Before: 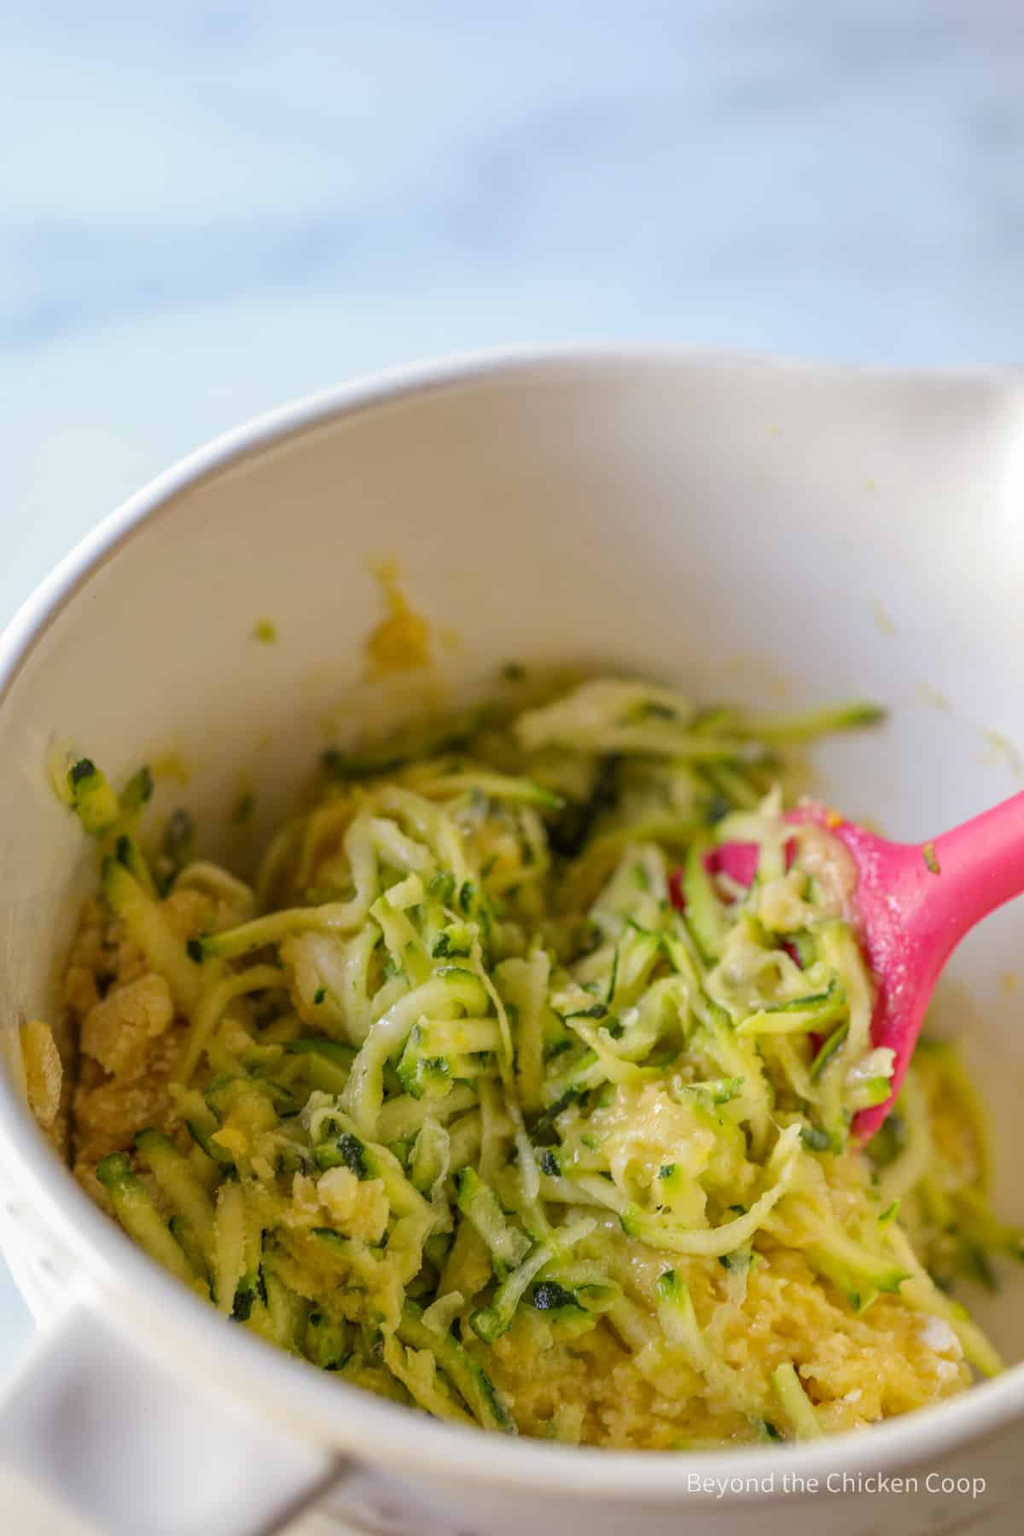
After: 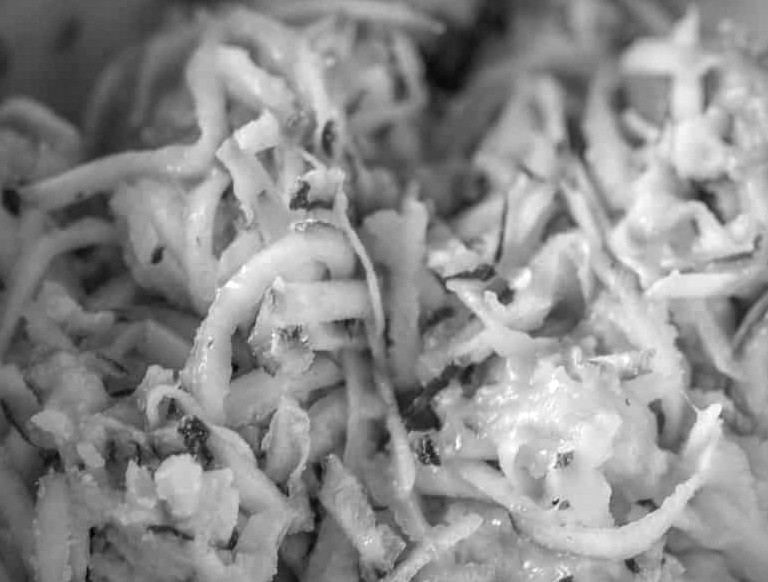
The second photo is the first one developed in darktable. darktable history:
crop: left 18.102%, top 50.777%, right 17.492%, bottom 16.8%
color calibration: output gray [0.267, 0.423, 0.261, 0], illuminant as shot in camera, x 0.366, y 0.378, temperature 4429.72 K
exposure: black level correction 0, exposure 0.703 EV, compensate exposure bias true, compensate highlight preservation false
vignetting: dithering 8-bit output
